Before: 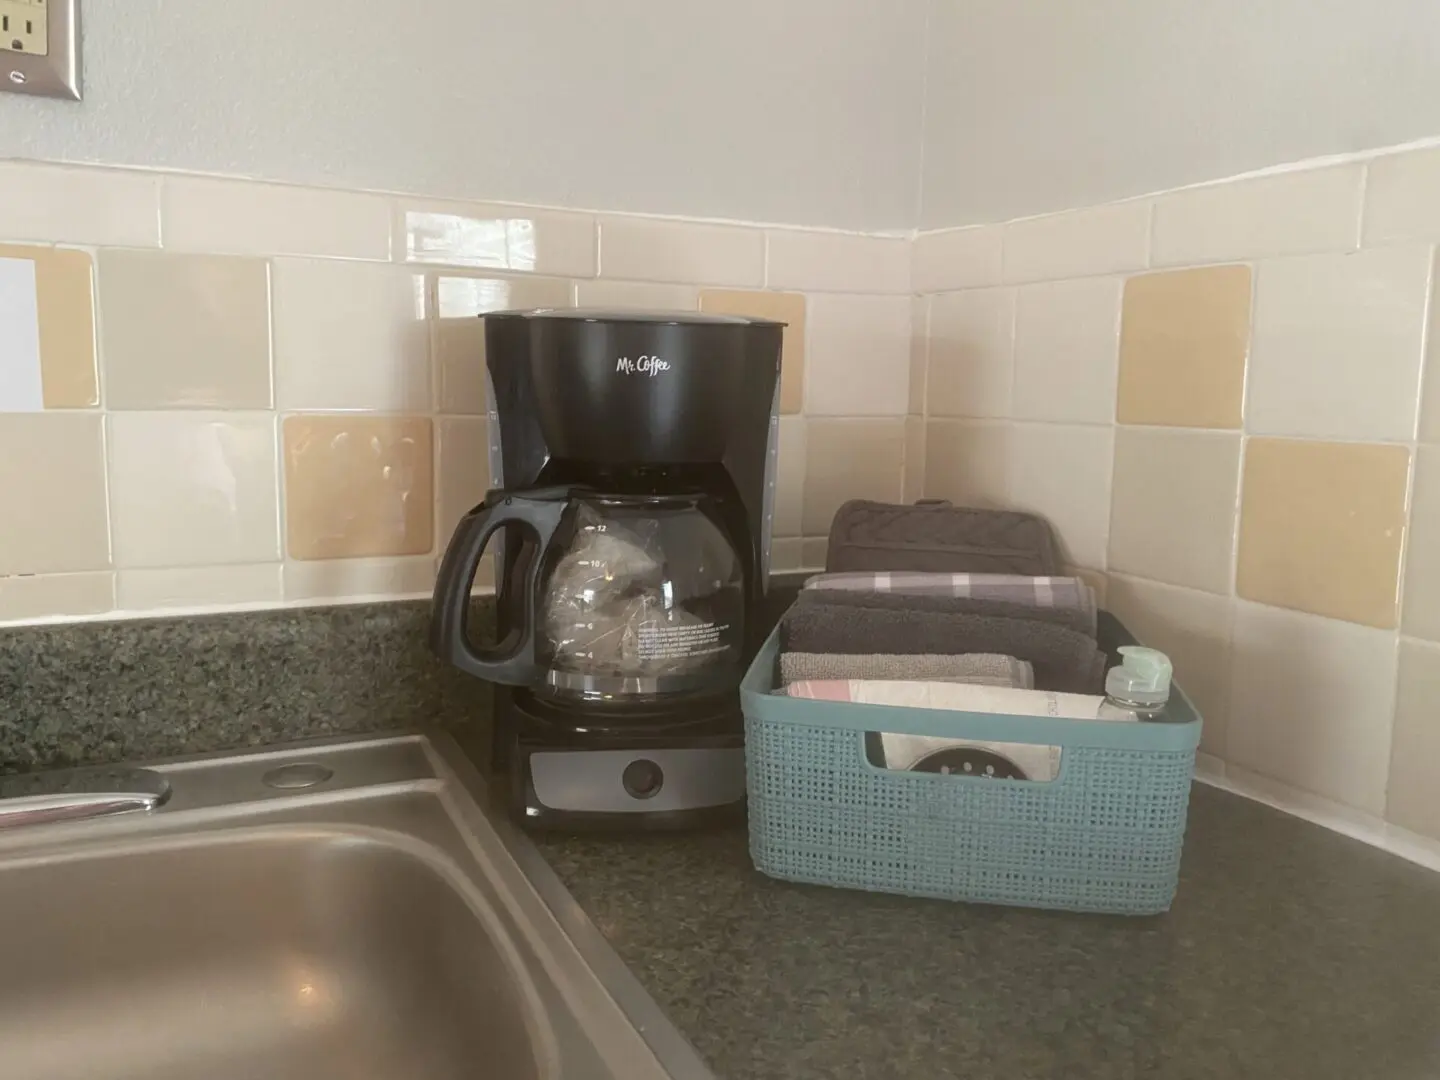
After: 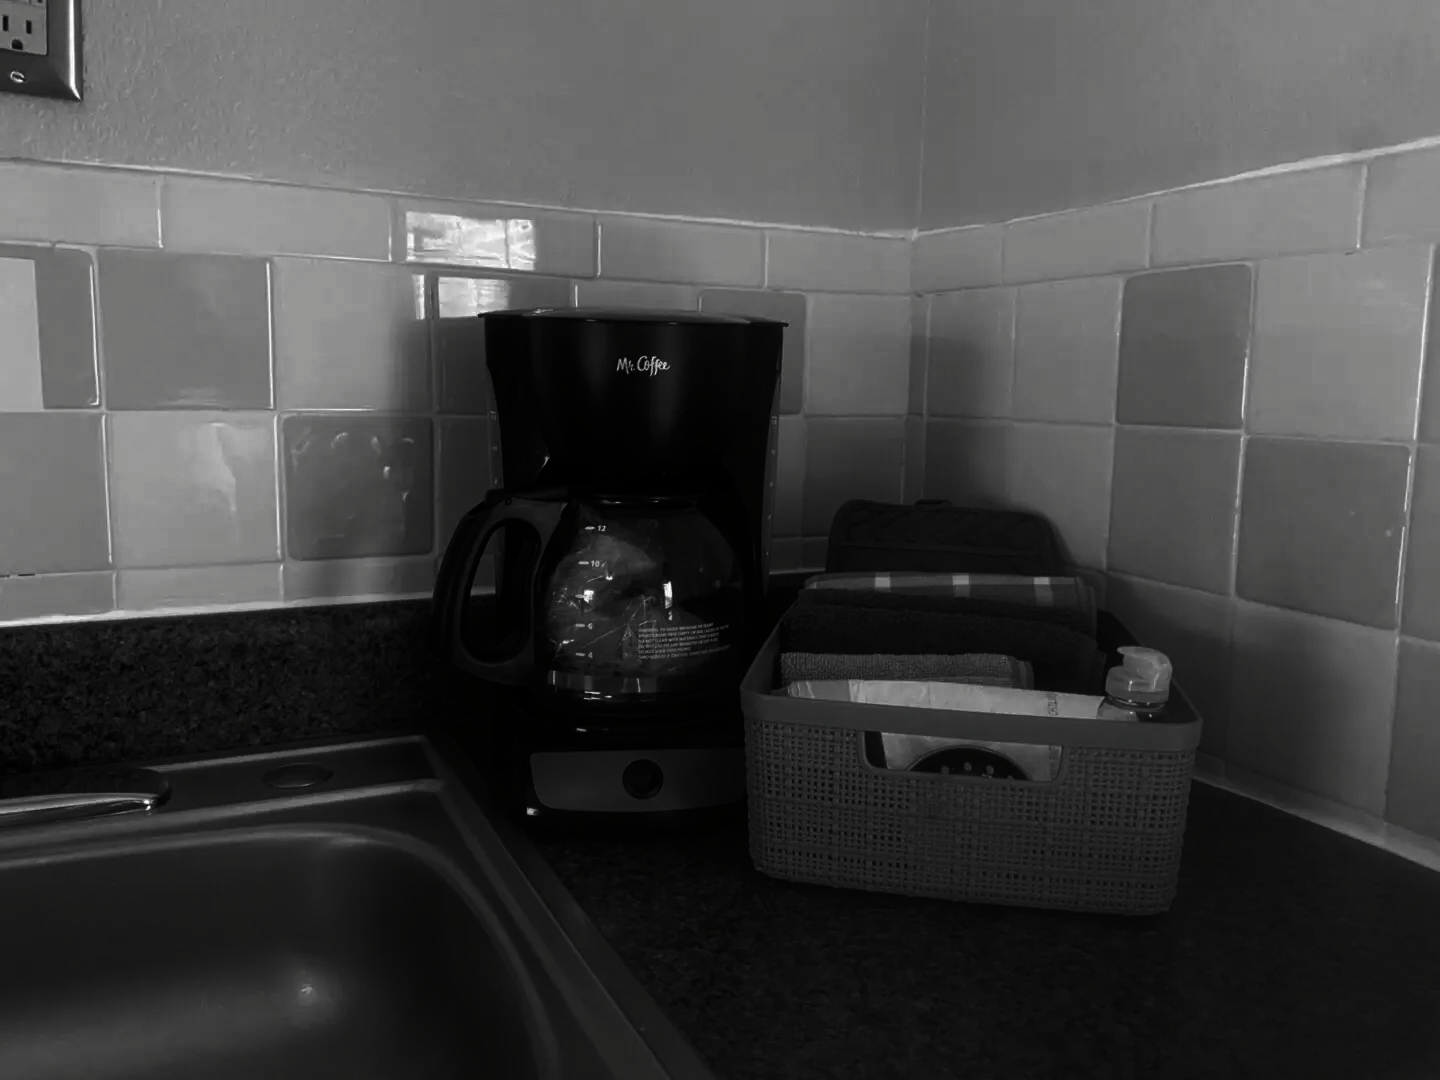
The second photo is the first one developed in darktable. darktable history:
contrast brightness saturation: contrast 0.025, brightness -0.995, saturation -0.983
